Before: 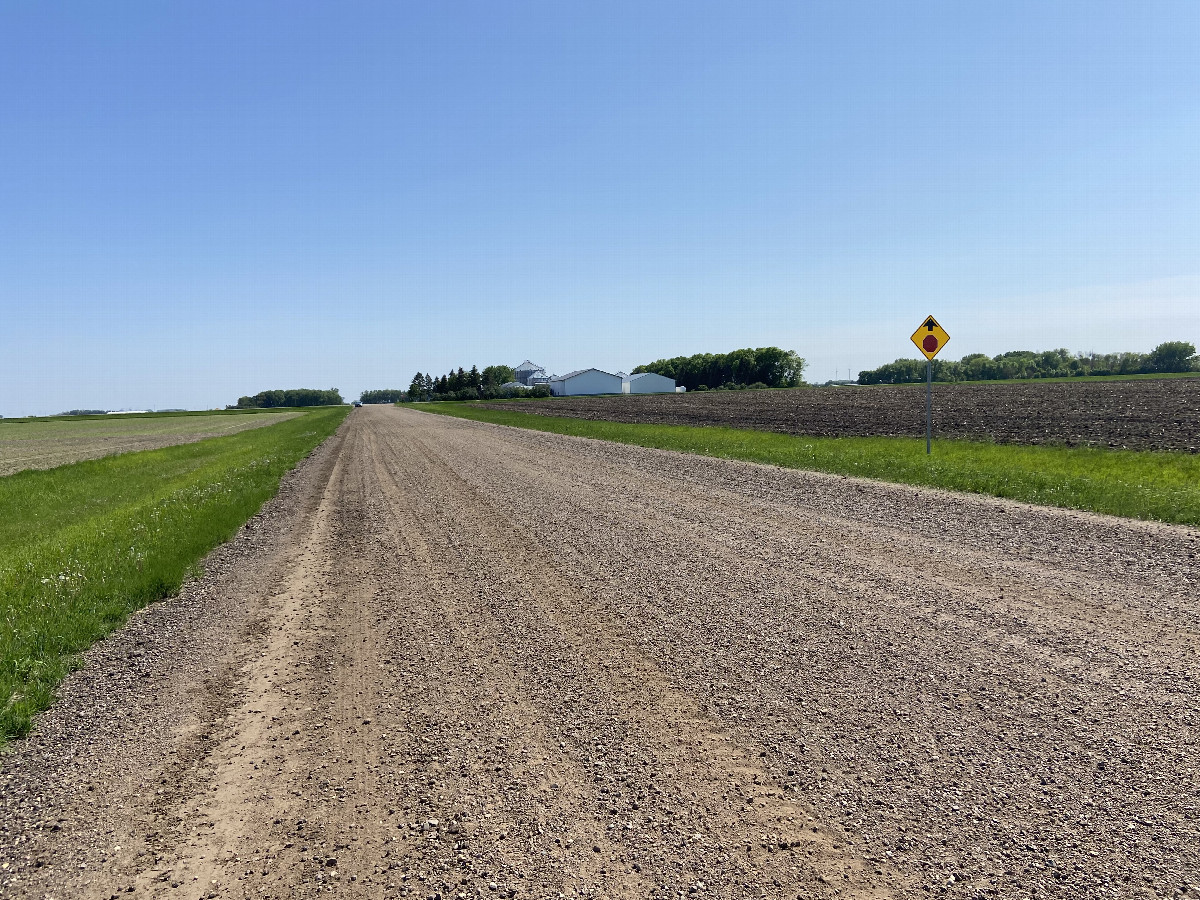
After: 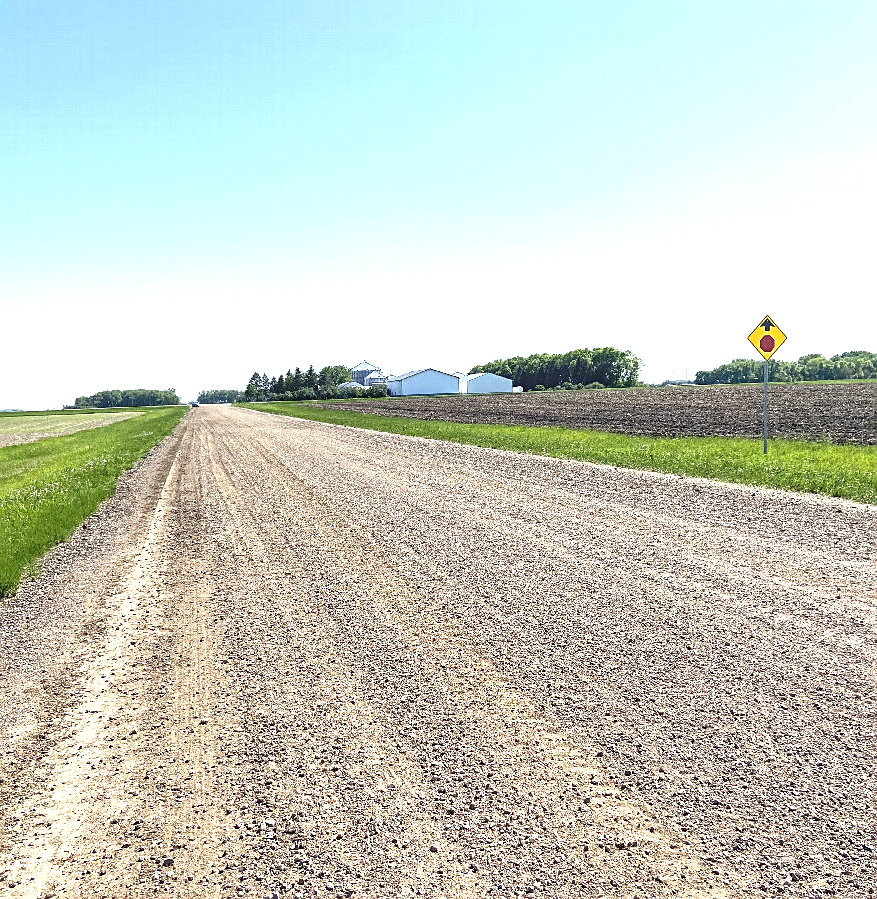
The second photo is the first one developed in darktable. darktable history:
sharpen: on, module defaults
exposure: black level correction -0.002, exposure 1.361 EV, compensate highlight preservation false
crop: left 13.586%, top 0%, right 13.259%
local contrast: on, module defaults
